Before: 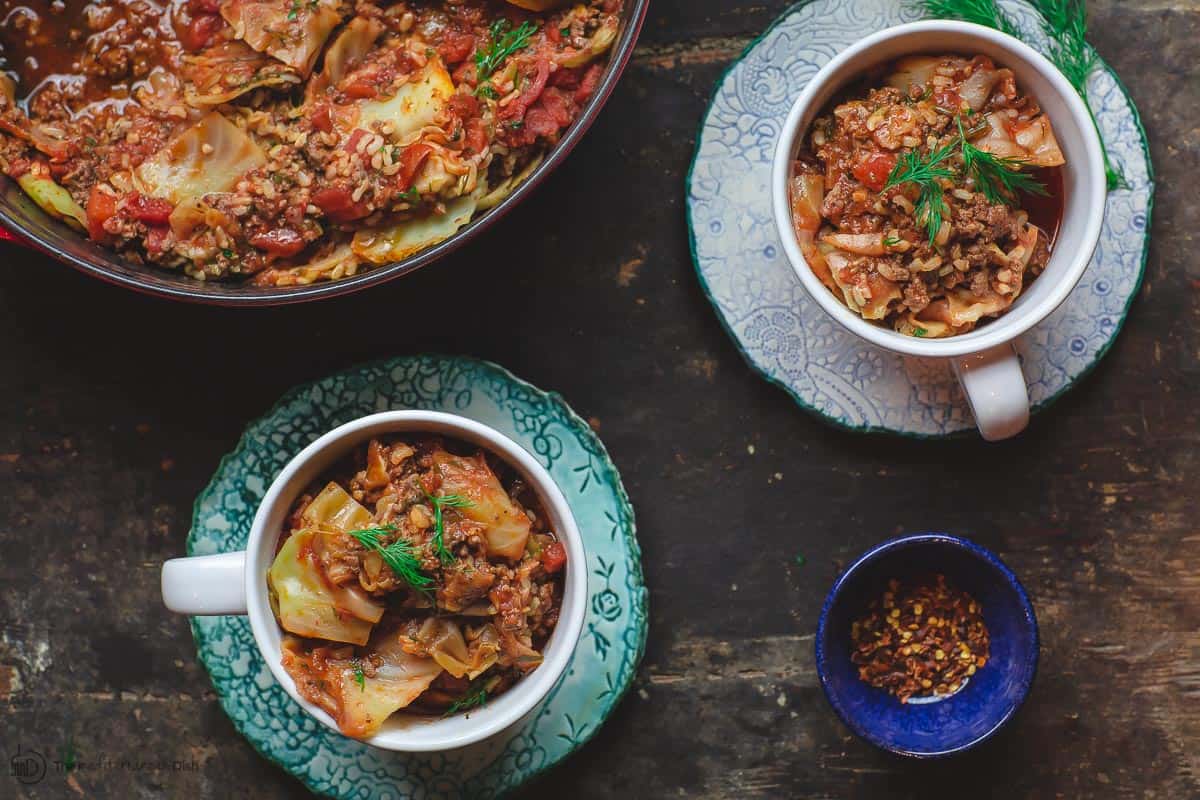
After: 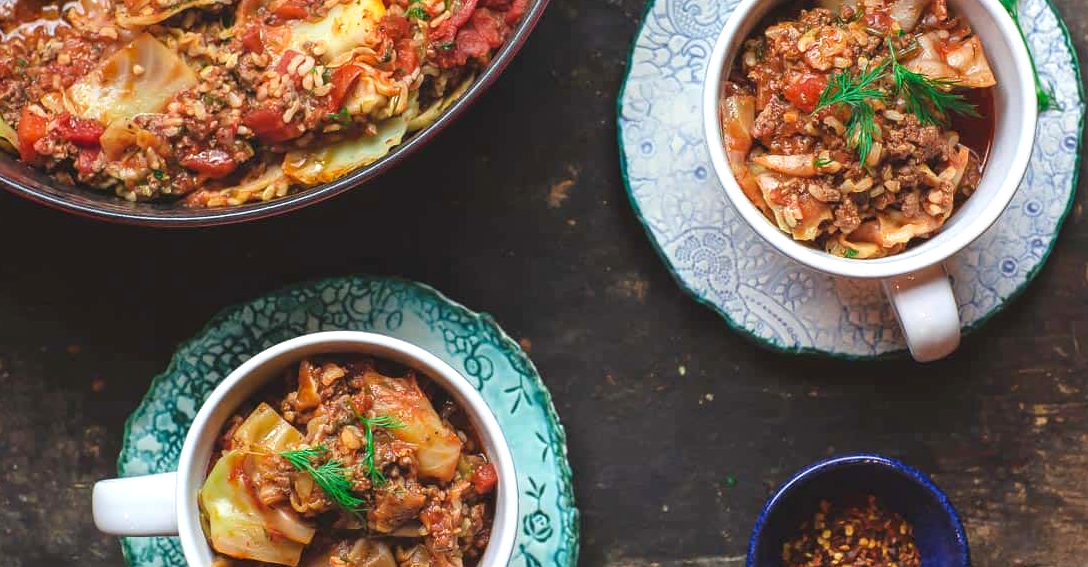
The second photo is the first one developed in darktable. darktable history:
crop: left 5.821%, top 9.995%, right 3.497%, bottom 19.092%
exposure: black level correction 0.001, exposure 0.499 EV, compensate highlight preservation false
